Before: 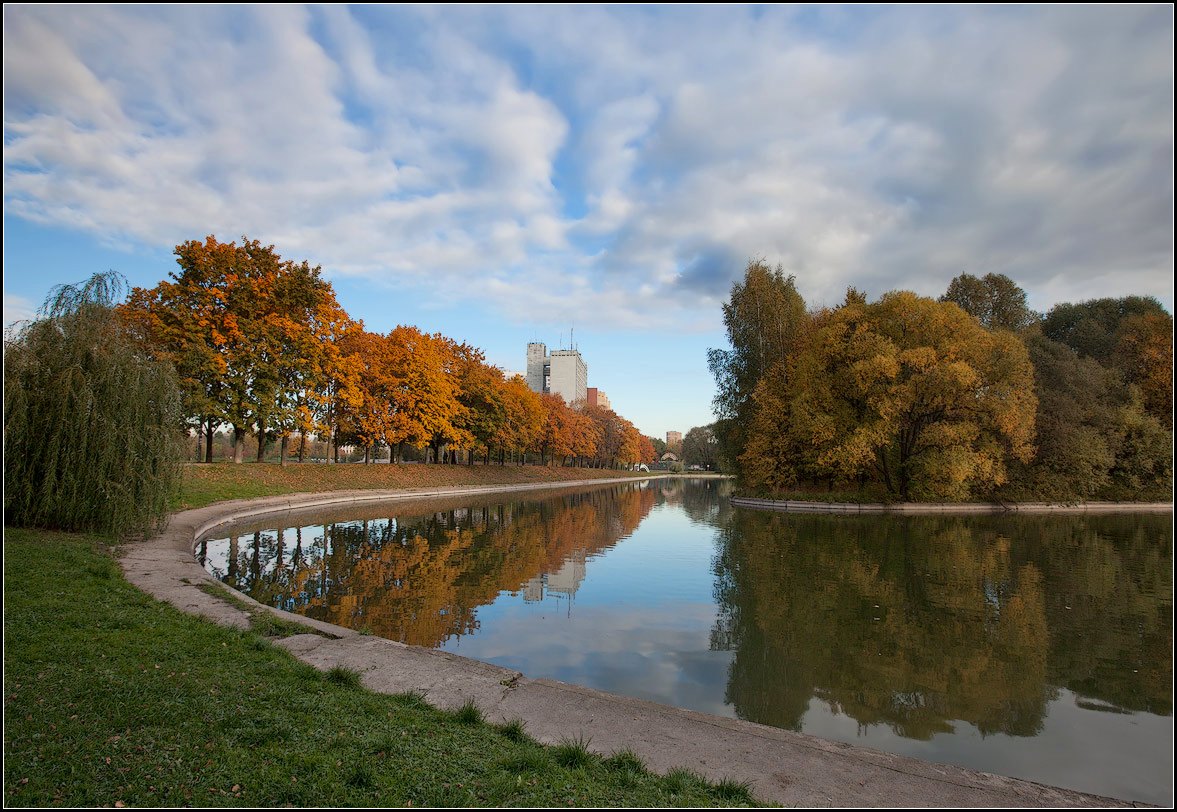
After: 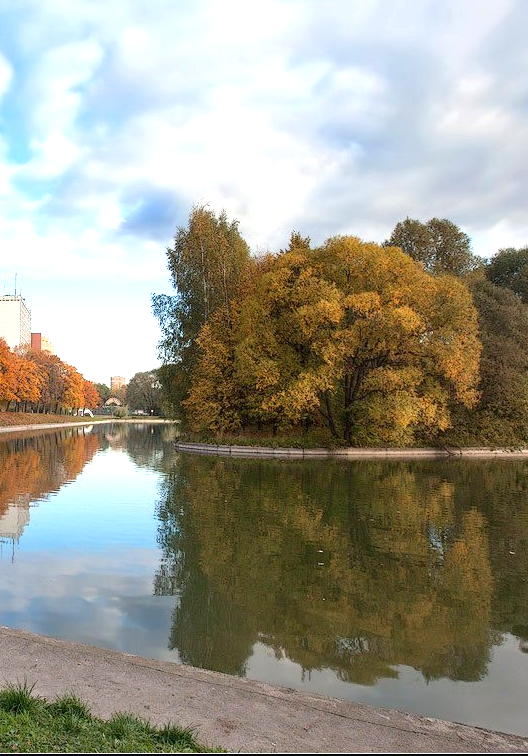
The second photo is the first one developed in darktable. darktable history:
crop: left 47.24%, top 6.866%, right 7.876%
exposure: black level correction 0, exposure 1.001 EV, compensate highlight preservation false
